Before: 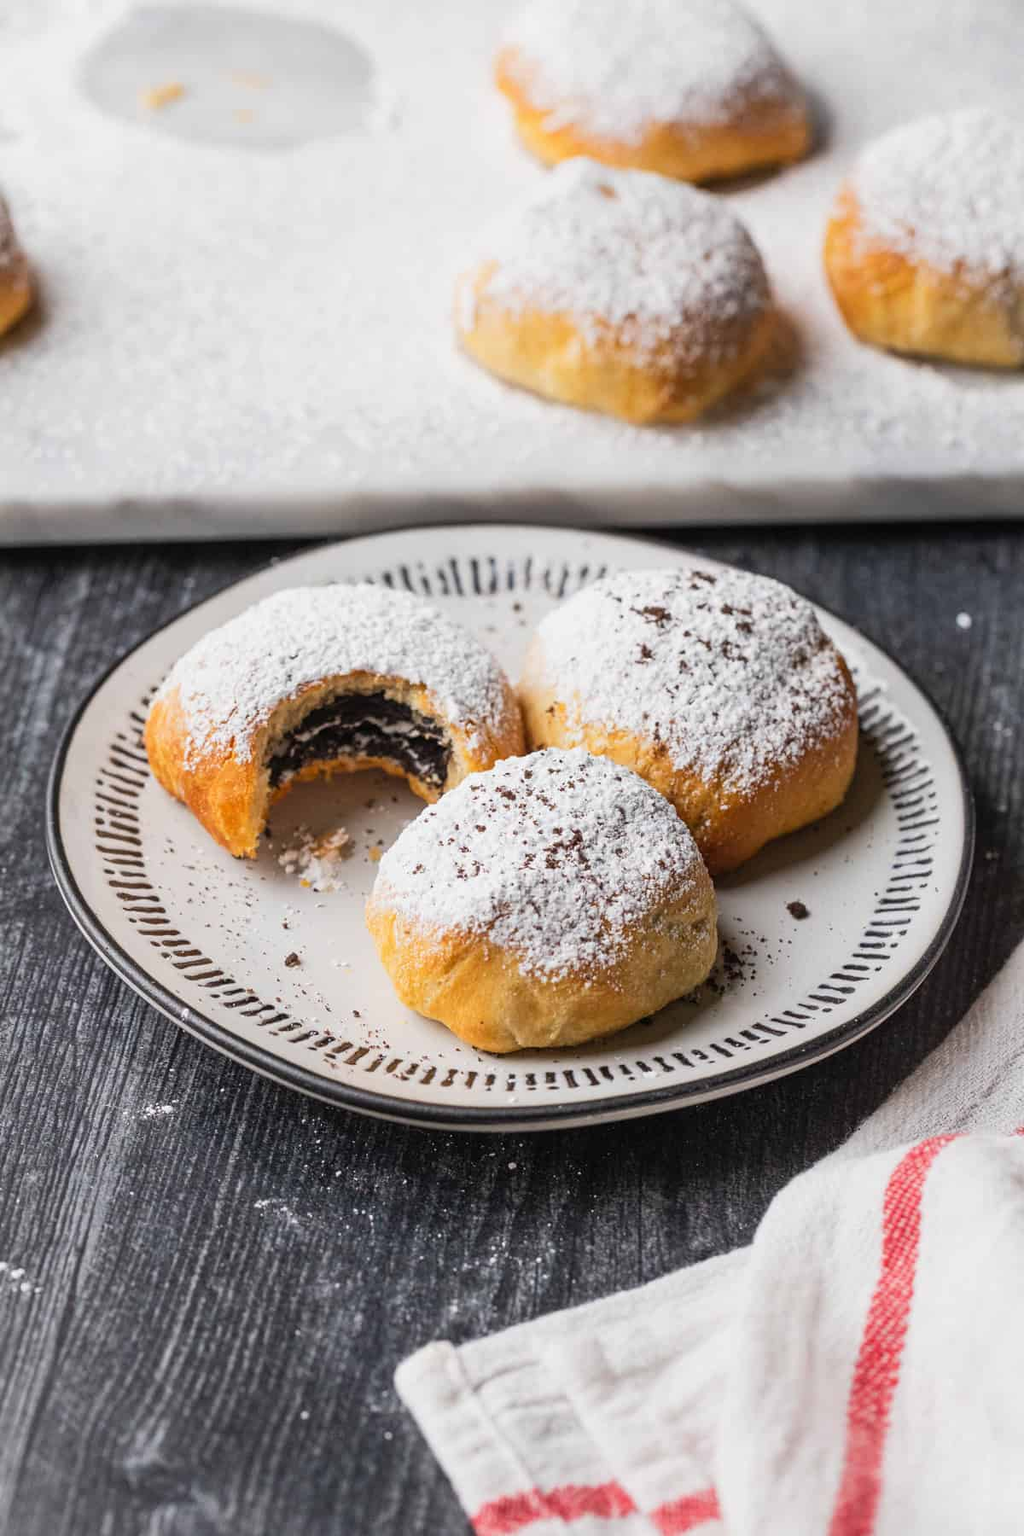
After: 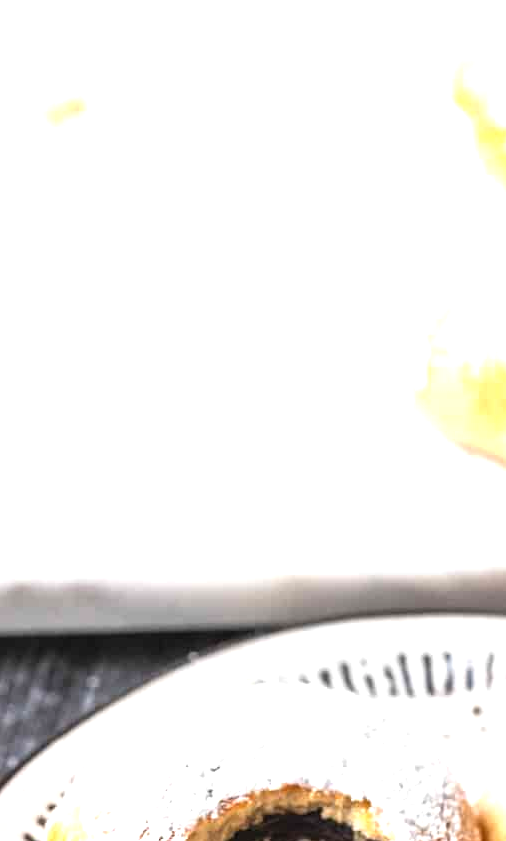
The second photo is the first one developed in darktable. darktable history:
crop and rotate: left 10.817%, top 0.082%, right 46.998%, bottom 53.18%
exposure: exposure 1.001 EV, compensate exposure bias true, compensate highlight preservation false
